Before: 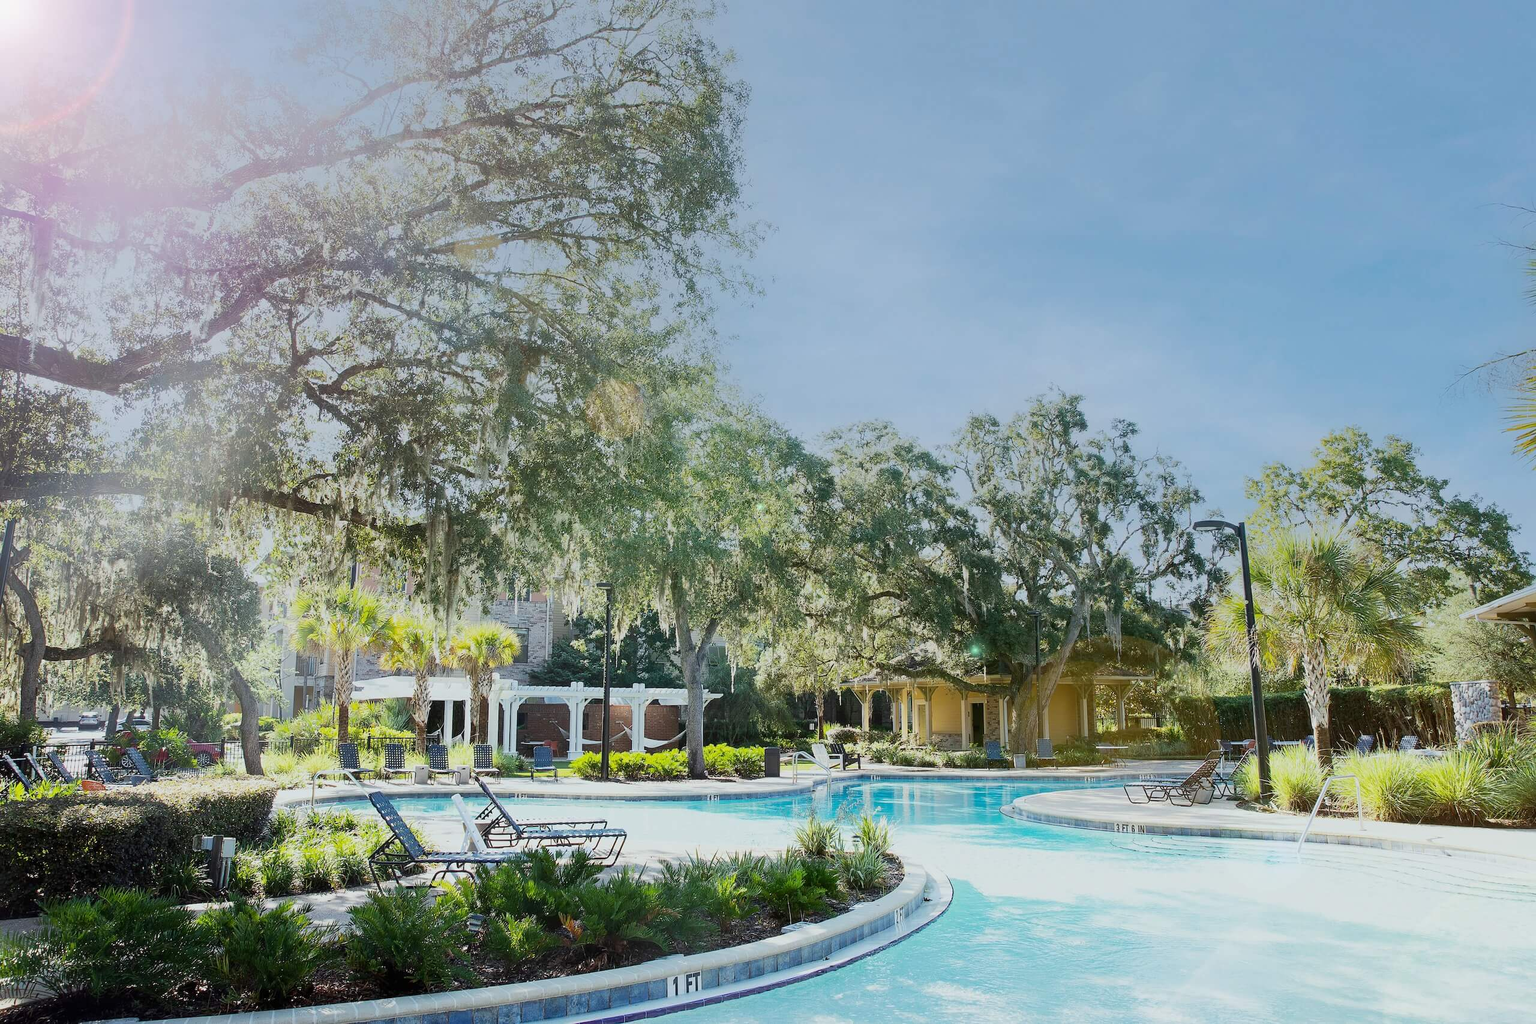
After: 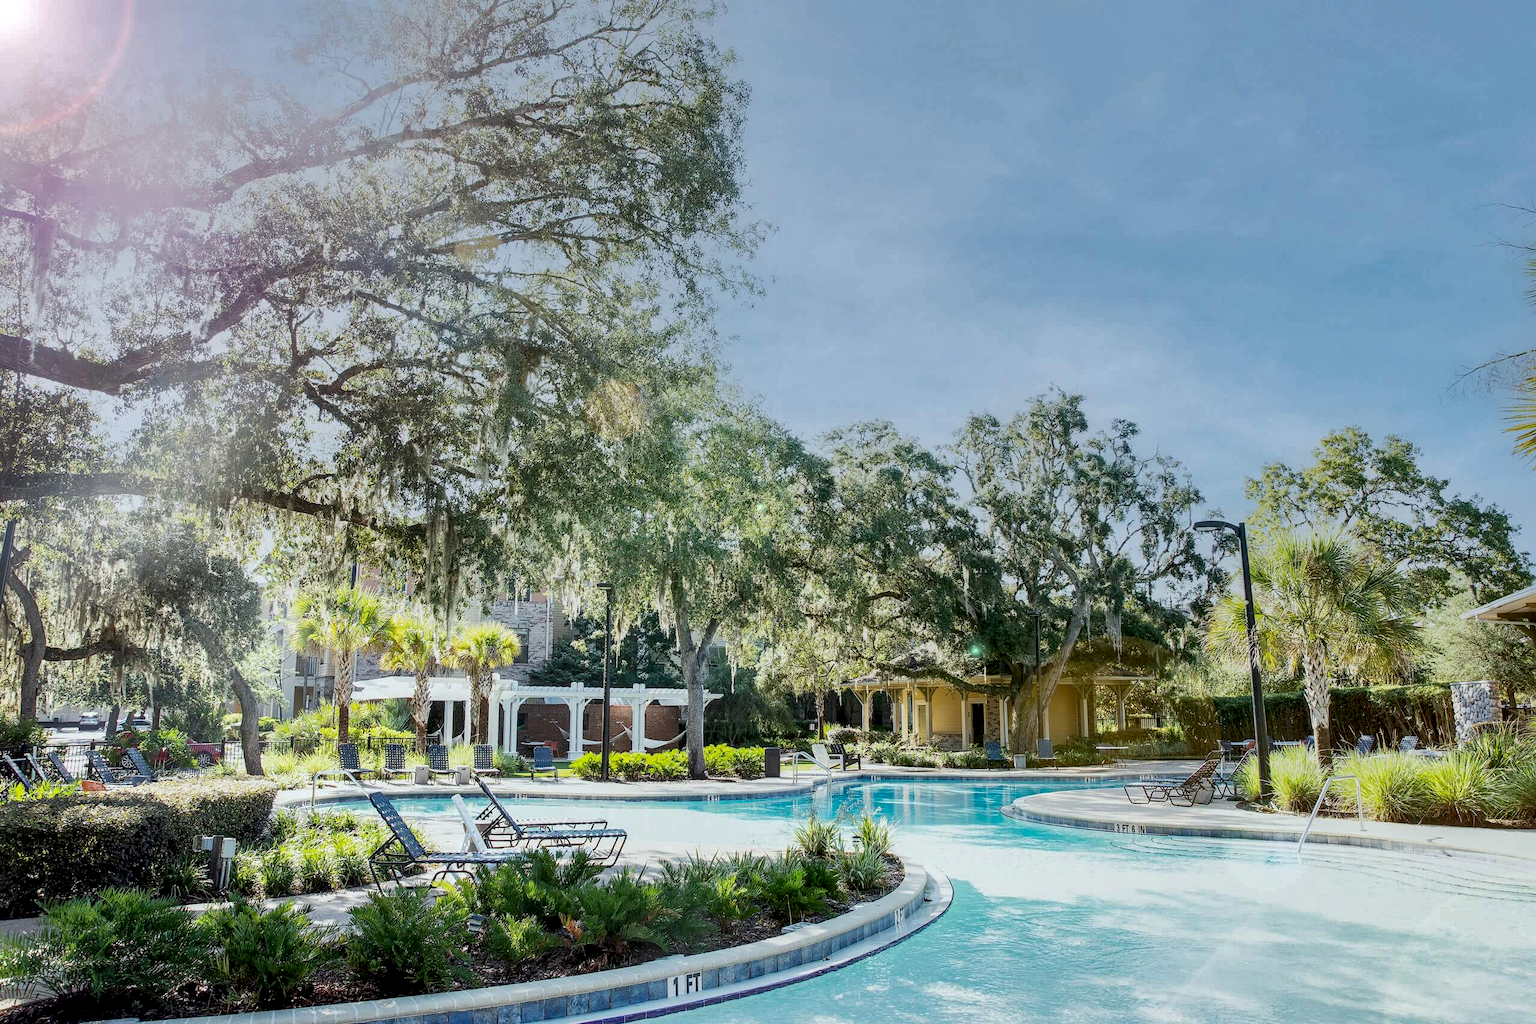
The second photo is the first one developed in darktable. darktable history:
shadows and highlights: on, module defaults
local contrast: highlights 60%, shadows 60%, detail 160%
